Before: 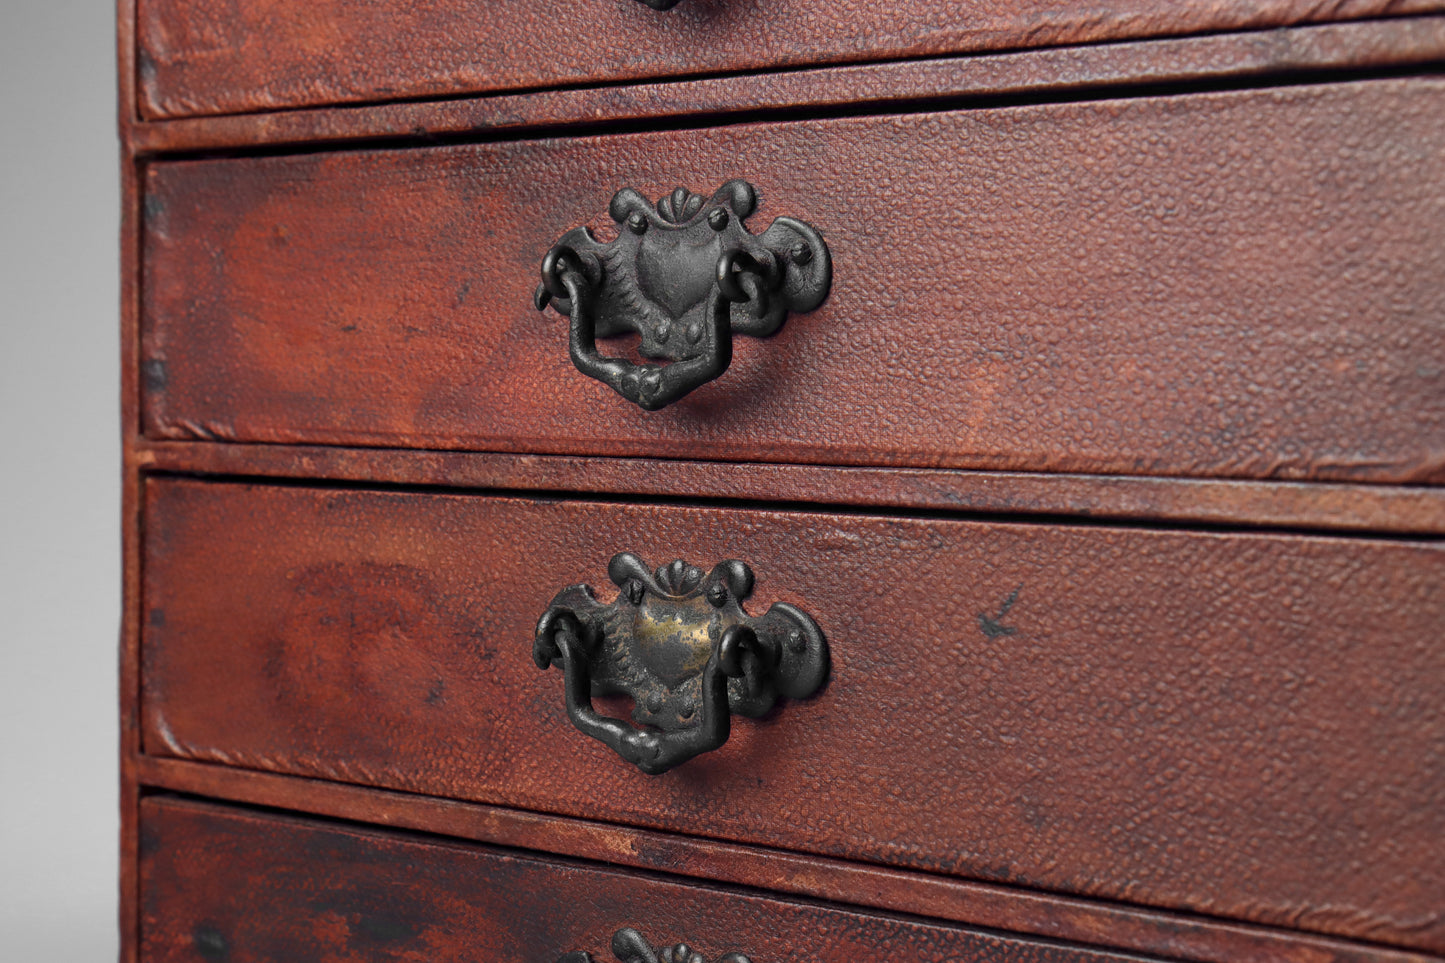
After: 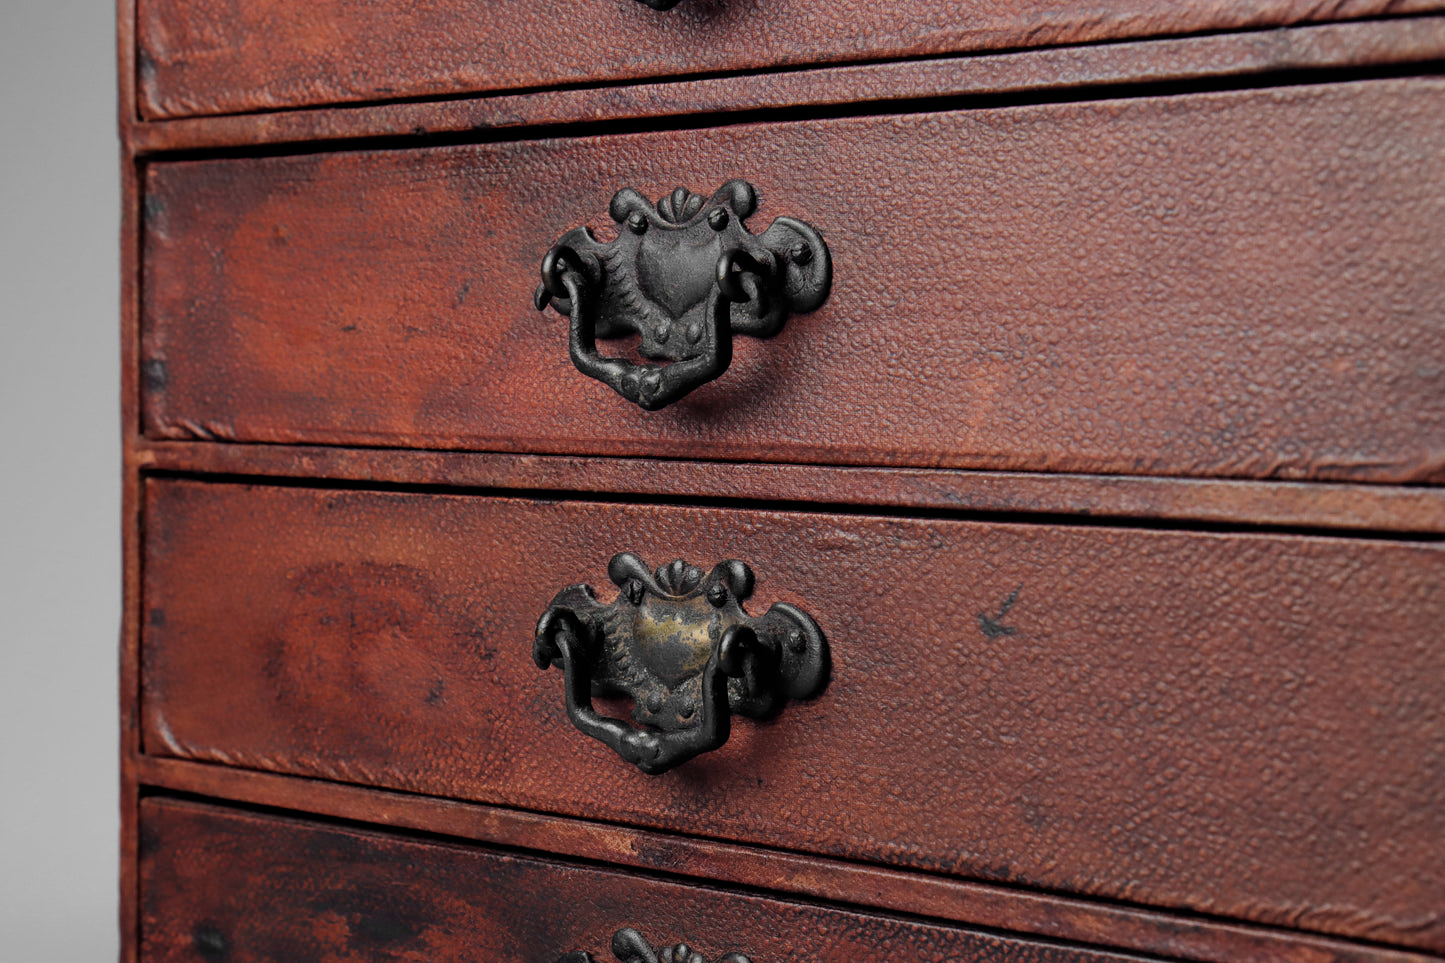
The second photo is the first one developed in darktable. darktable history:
filmic rgb: black relative exposure -6.68 EV, white relative exposure 4.56 EV, hardness 3.25
tone equalizer: on, module defaults
